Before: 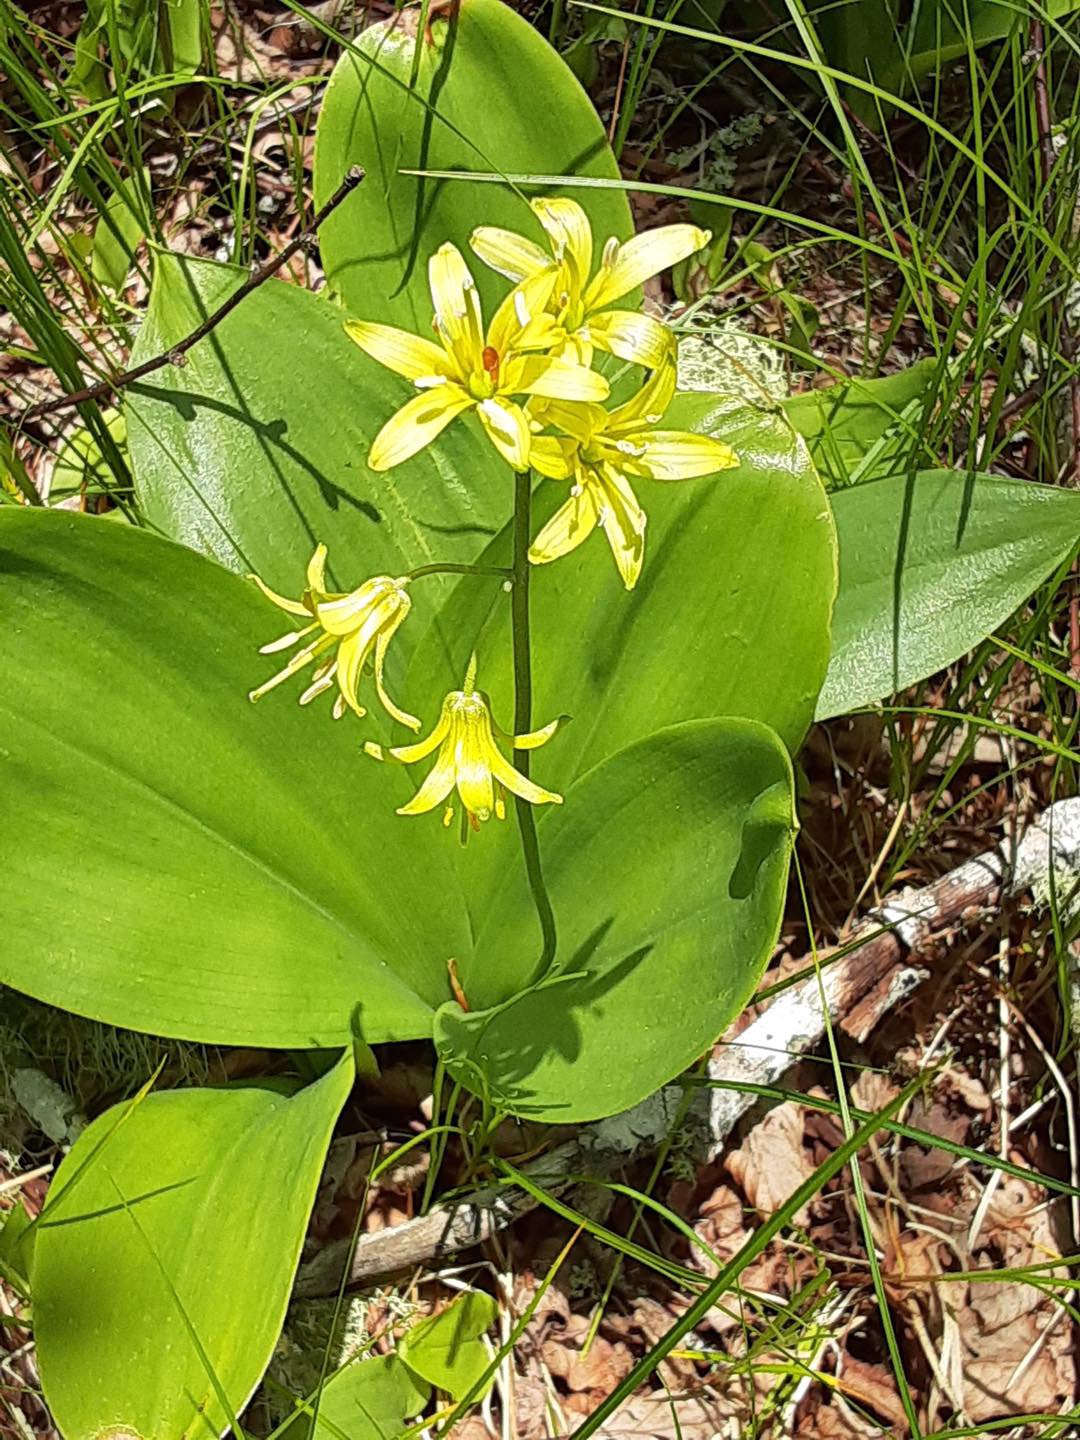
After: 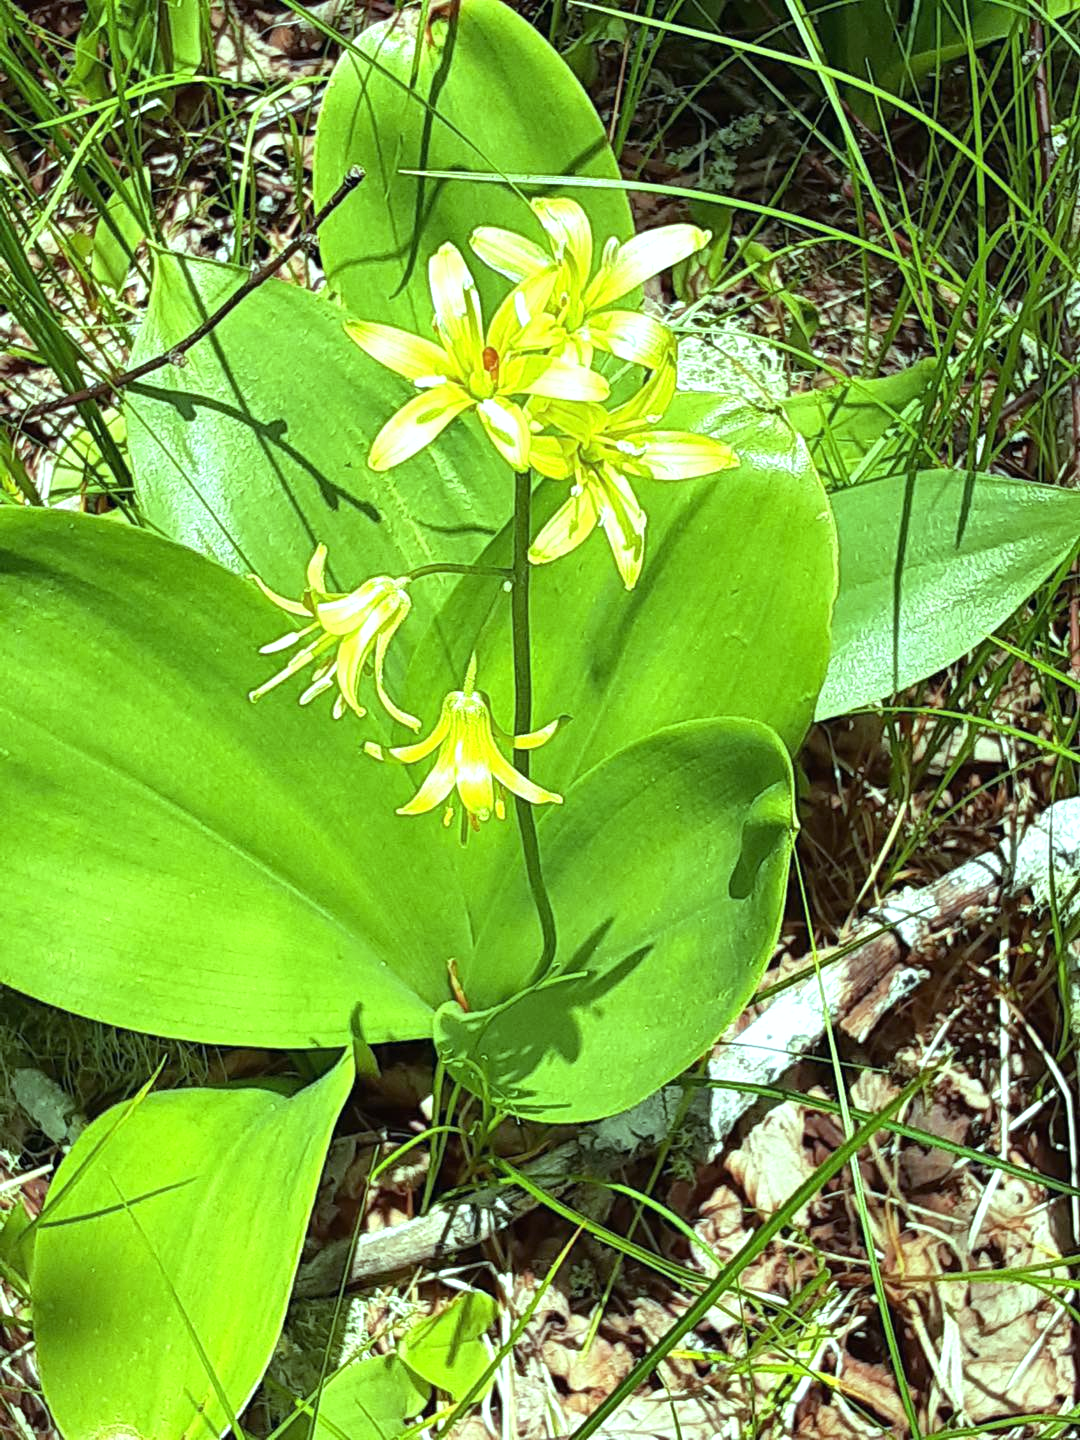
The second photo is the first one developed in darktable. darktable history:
color balance: mode lift, gamma, gain (sRGB), lift [0.997, 0.979, 1.021, 1.011], gamma [1, 1.084, 0.916, 0.998], gain [1, 0.87, 1.13, 1.101], contrast 4.55%, contrast fulcrum 38.24%, output saturation 104.09%
exposure: exposure 0.426 EV, compensate highlight preservation false
